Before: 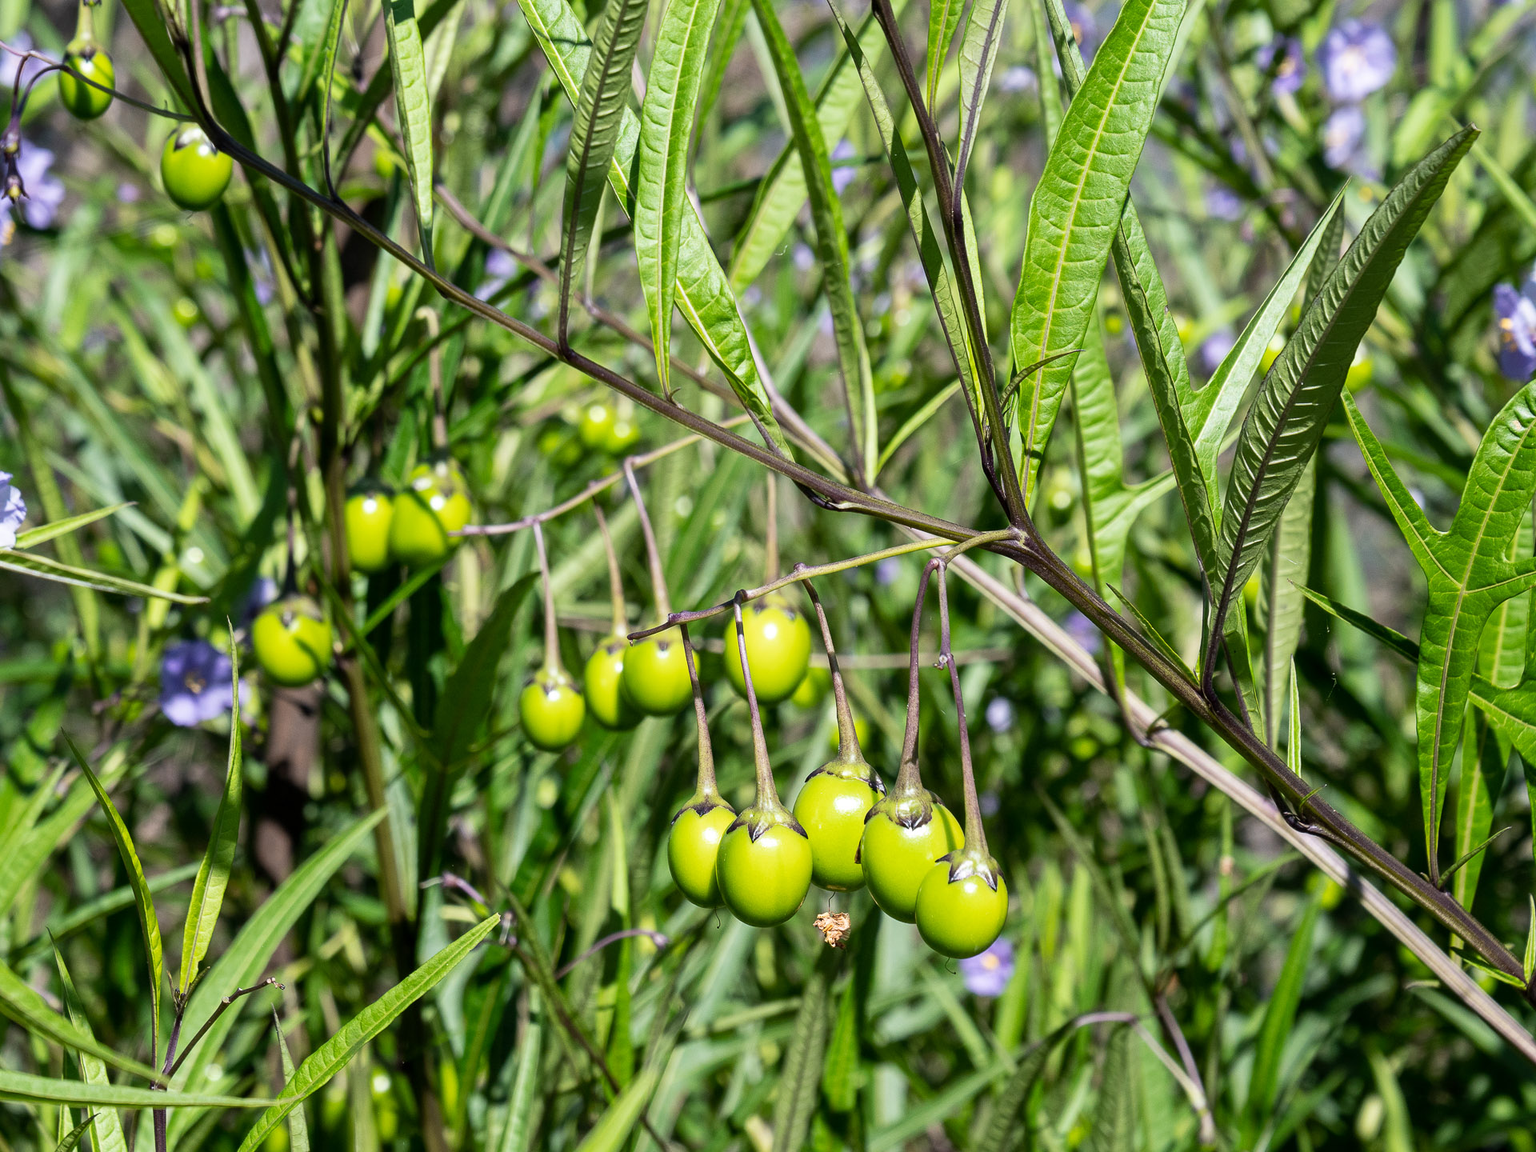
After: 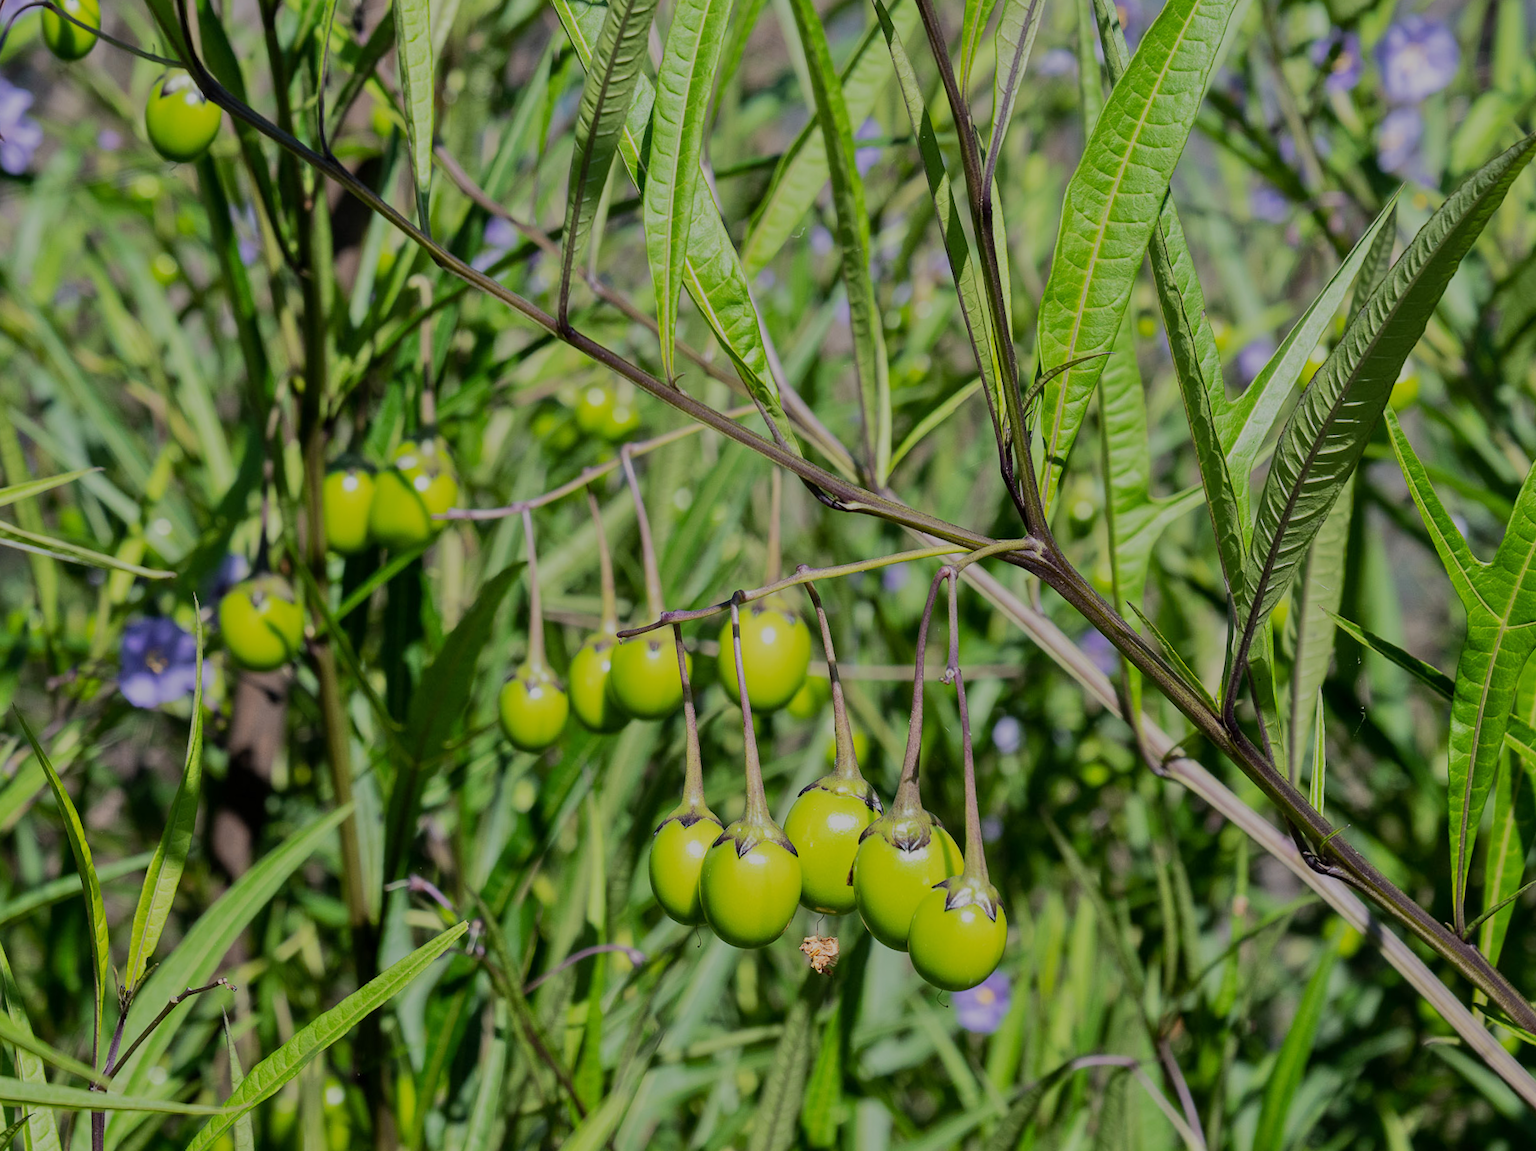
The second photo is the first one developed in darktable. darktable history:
crop and rotate: angle -2.62°
tone equalizer: -8 EV -0.025 EV, -7 EV 0.033 EV, -6 EV -0.008 EV, -5 EV 0.009 EV, -4 EV -0.046 EV, -3 EV -0.236 EV, -2 EV -0.675 EV, -1 EV -0.958 EV, +0 EV -0.988 EV, edges refinement/feathering 500, mask exposure compensation -1.57 EV, preserve details guided filter
